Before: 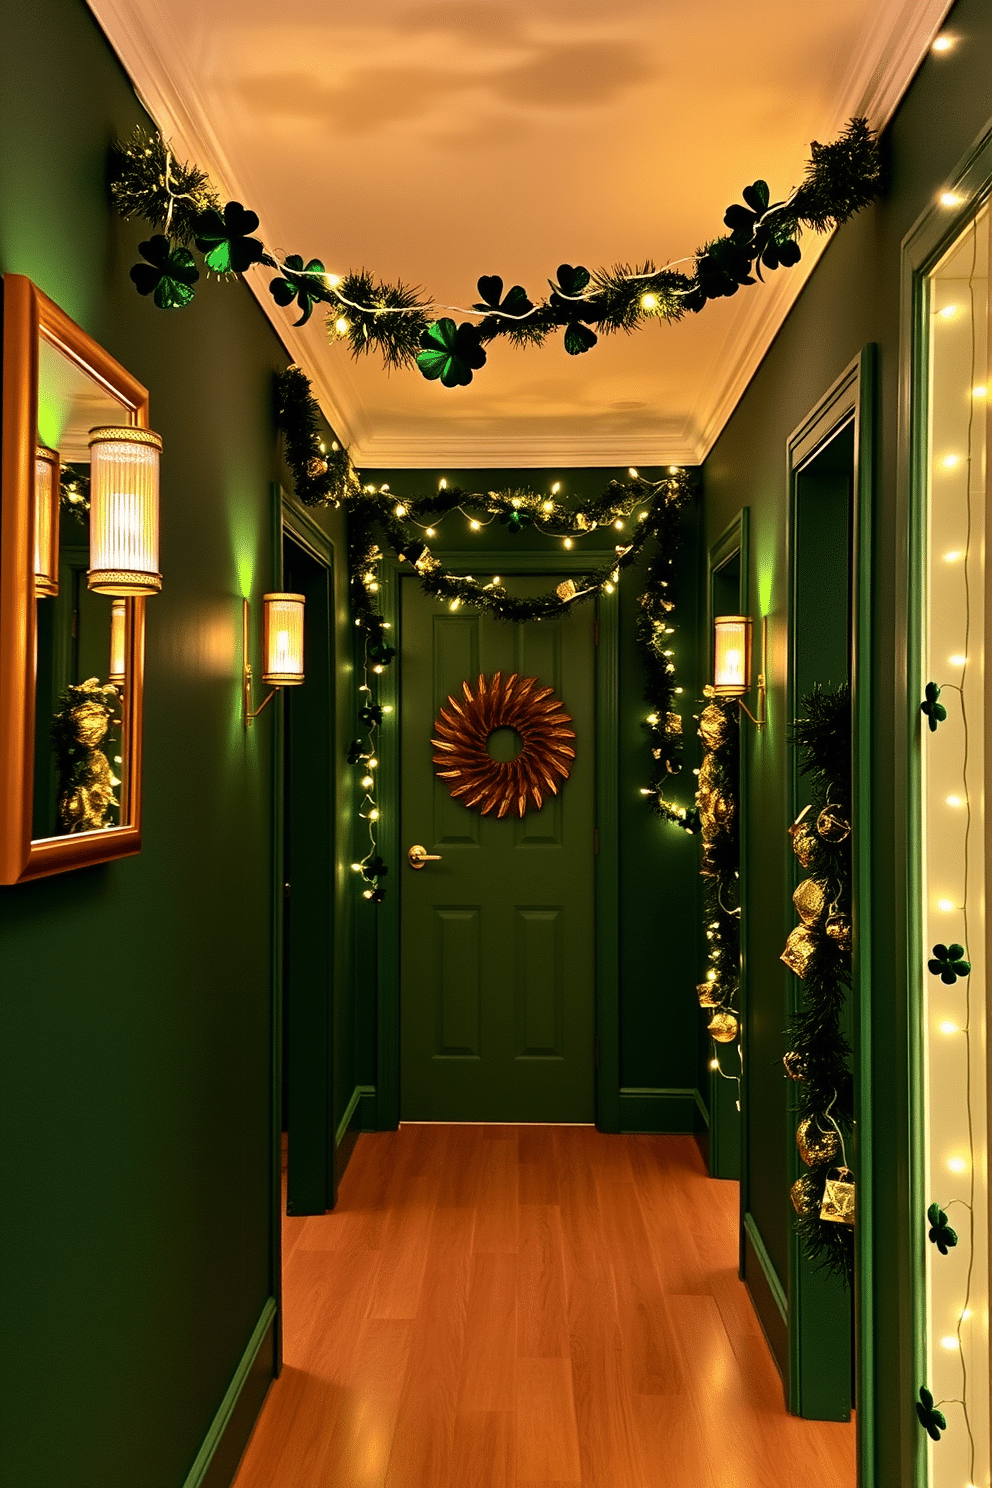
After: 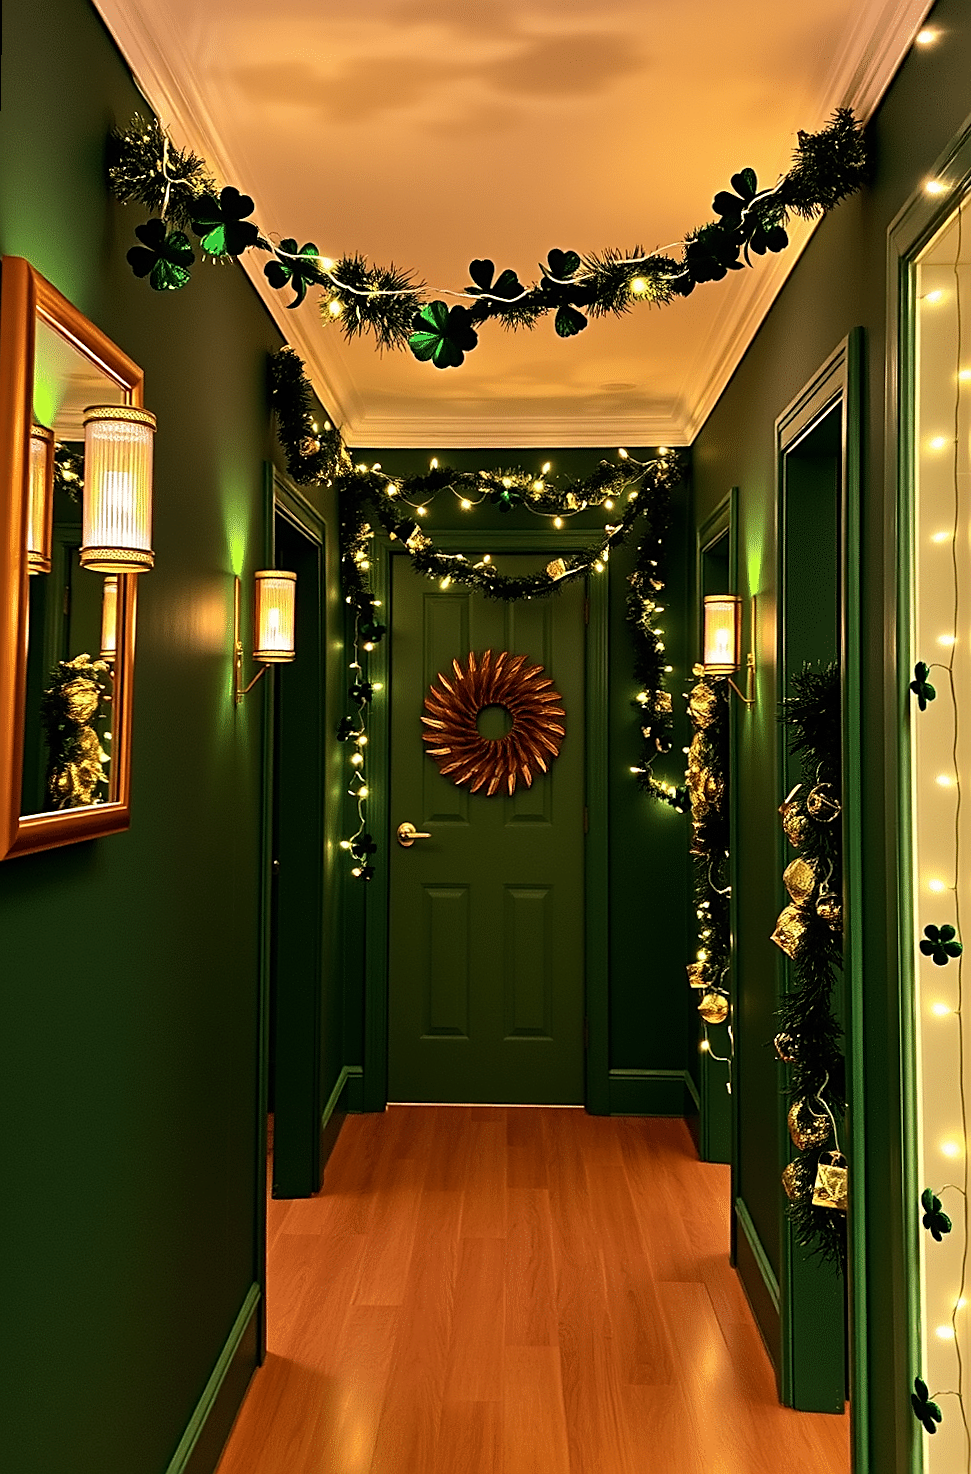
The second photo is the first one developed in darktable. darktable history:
rotate and perspective: rotation 0.226°, lens shift (vertical) -0.042, crop left 0.023, crop right 0.982, crop top 0.006, crop bottom 0.994
sharpen: on, module defaults
